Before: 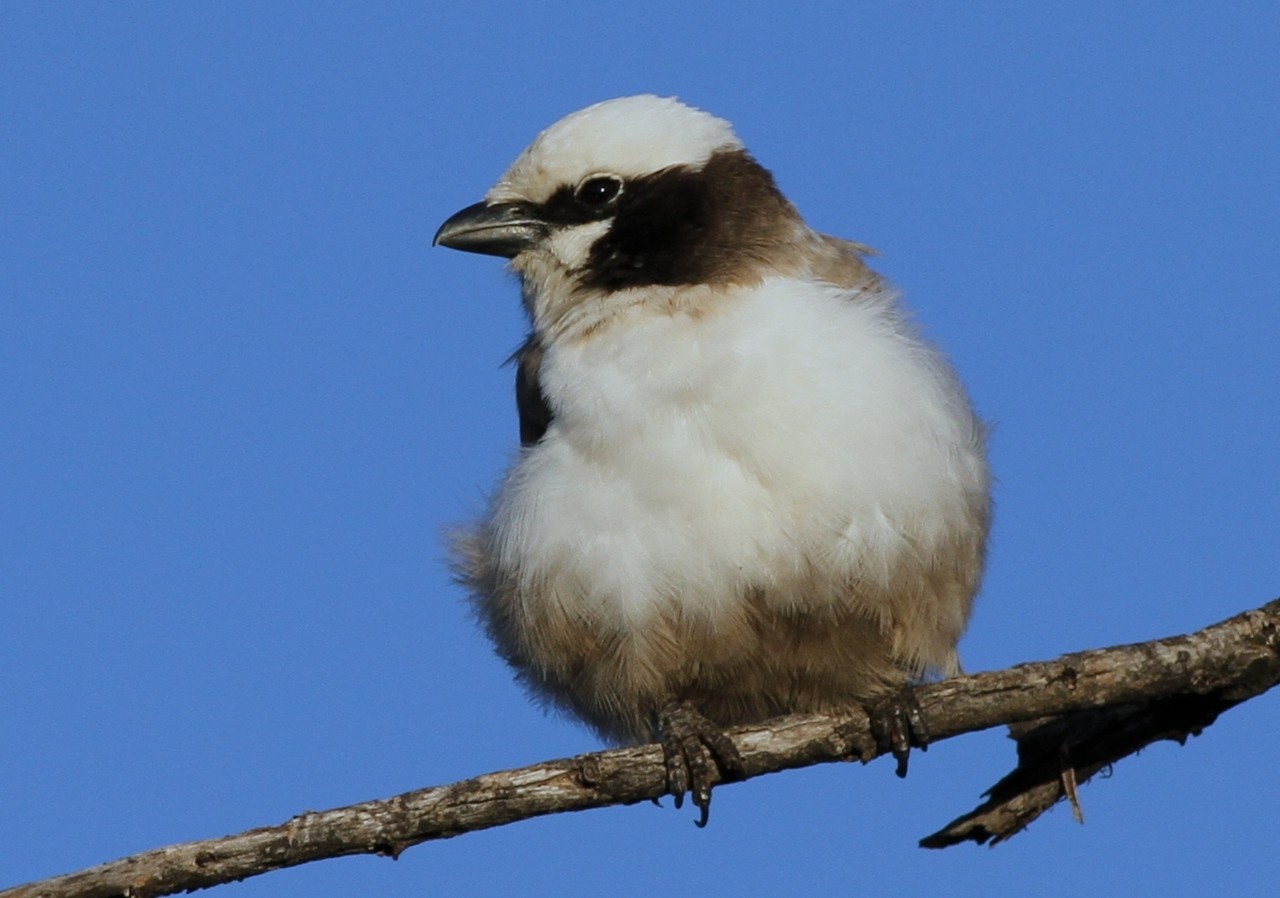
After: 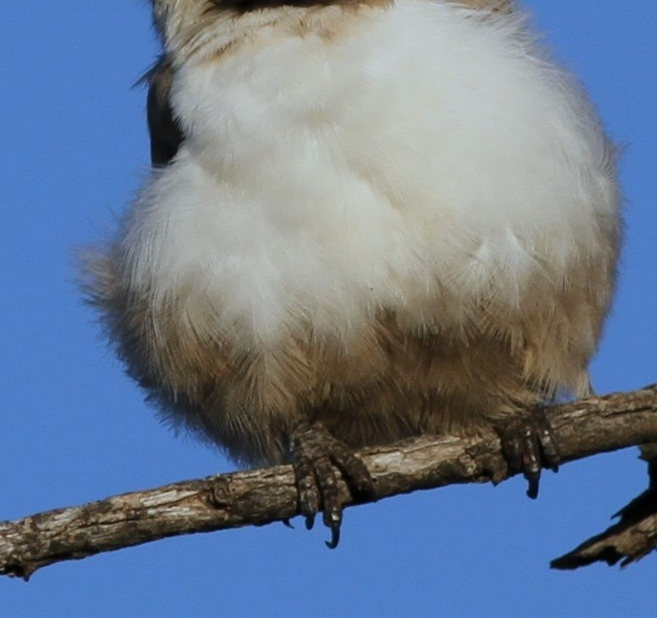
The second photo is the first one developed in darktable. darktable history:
crop and rotate: left 28.862%, top 31.153%, right 19.803%
